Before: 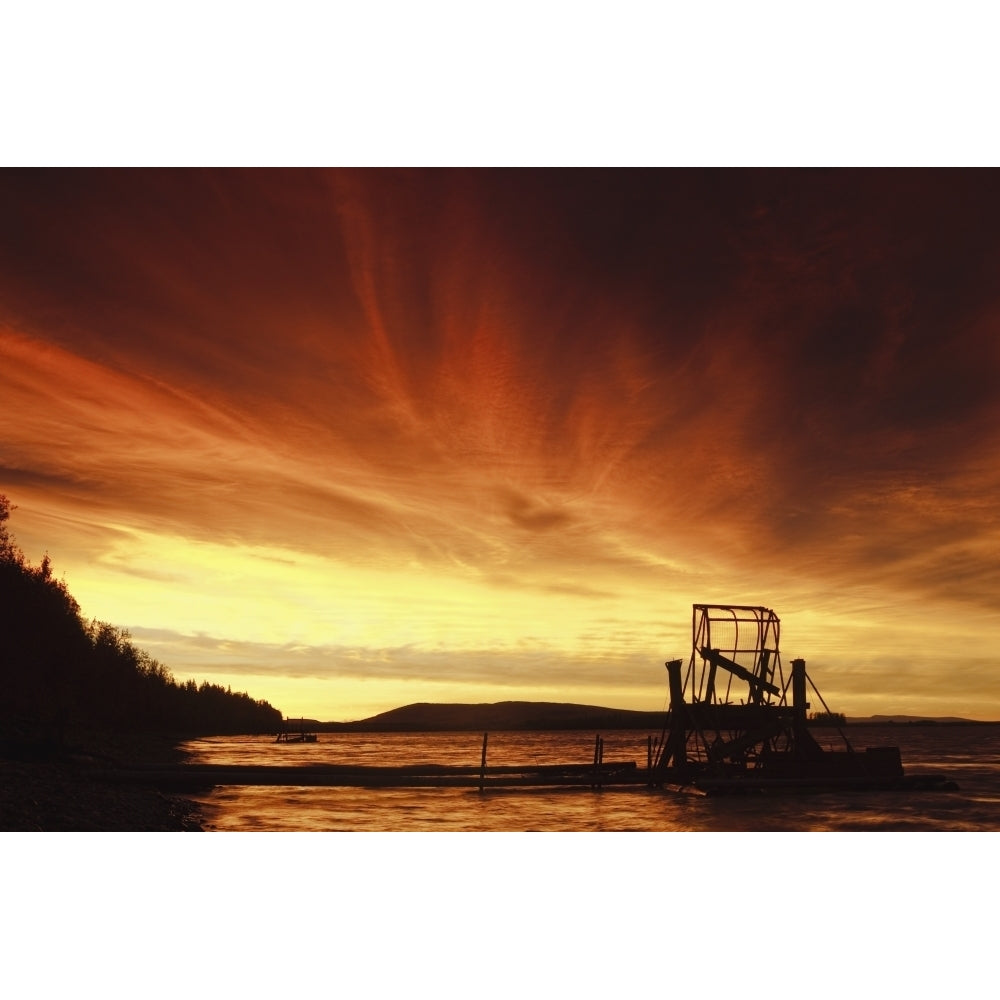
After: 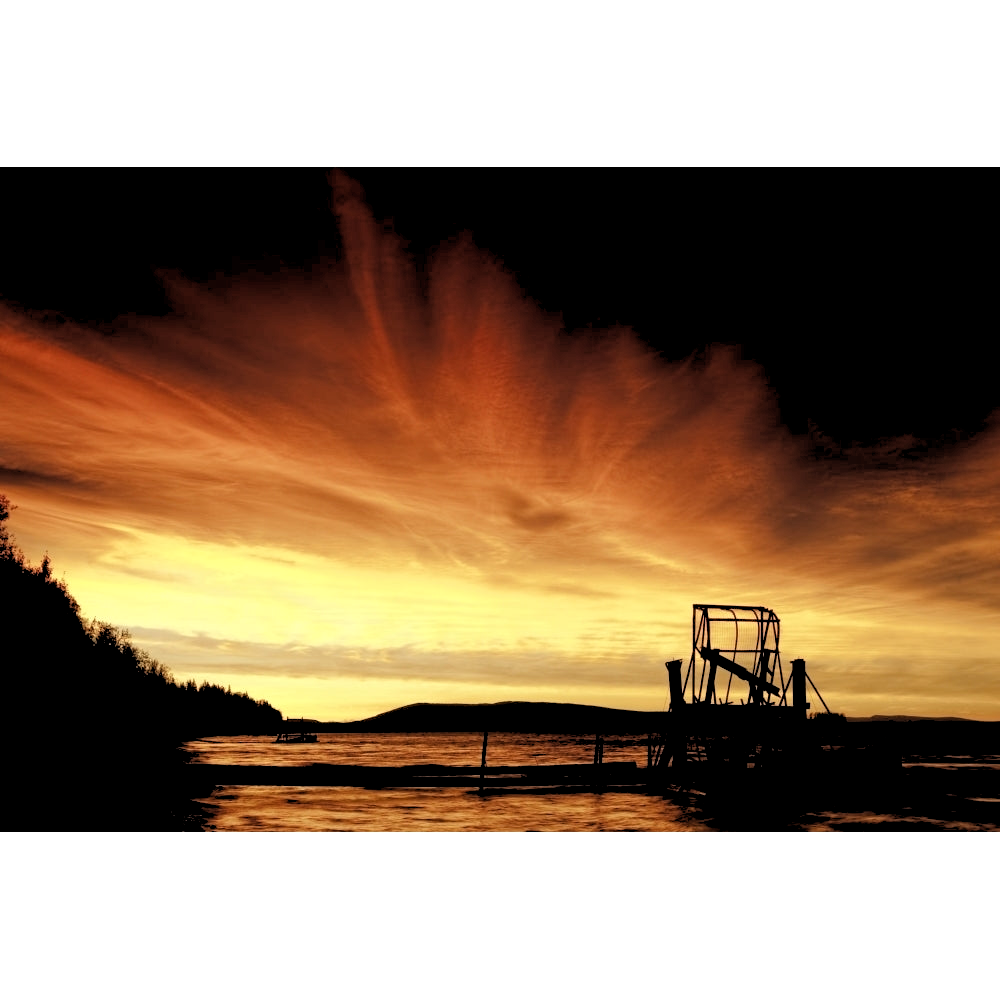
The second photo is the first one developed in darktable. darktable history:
rgb levels: levels [[0.029, 0.461, 0.922], [0, 0.5, 1], [0, 0.5, 1]]
color correction: highlights a* 0.003, highlights b* -0.283
